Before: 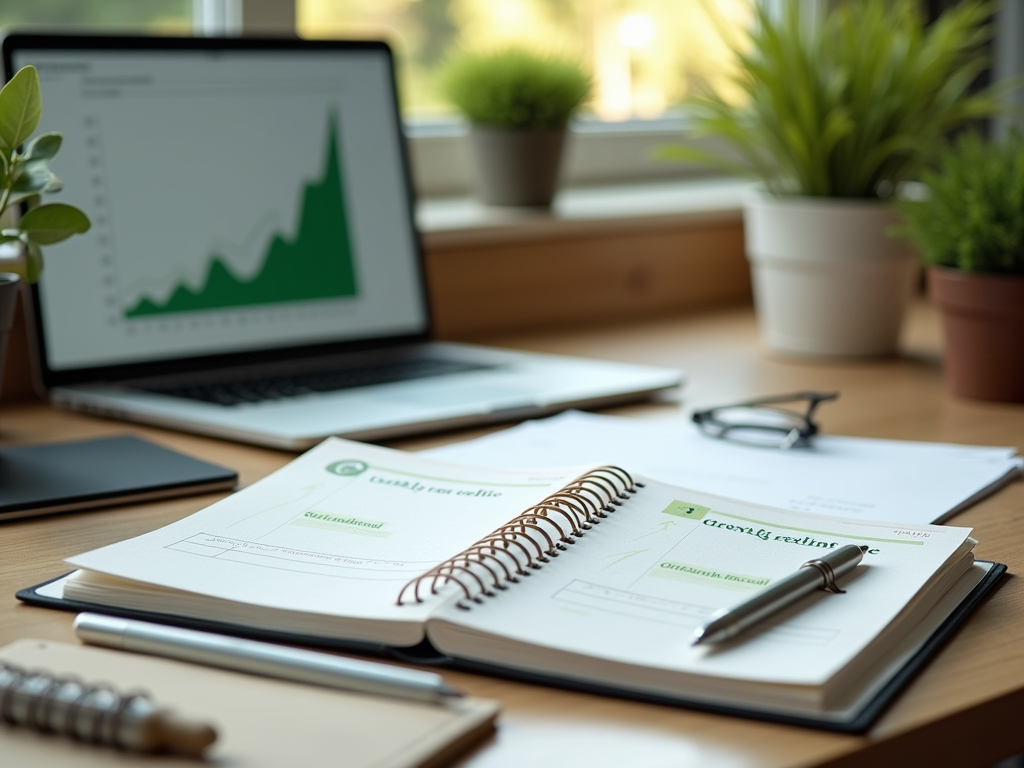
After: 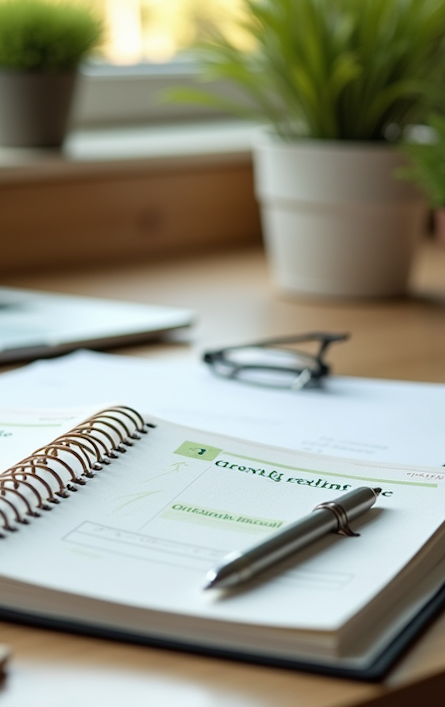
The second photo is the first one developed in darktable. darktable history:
rotate and perspective: rotation 0.226°, lens shift (vertical) -0.042, crop left 0.023, crop right 0.982, crop top 0.006, crop bottom 0.994
crop: left 47.628%, top 6.643%, right 7.874%
